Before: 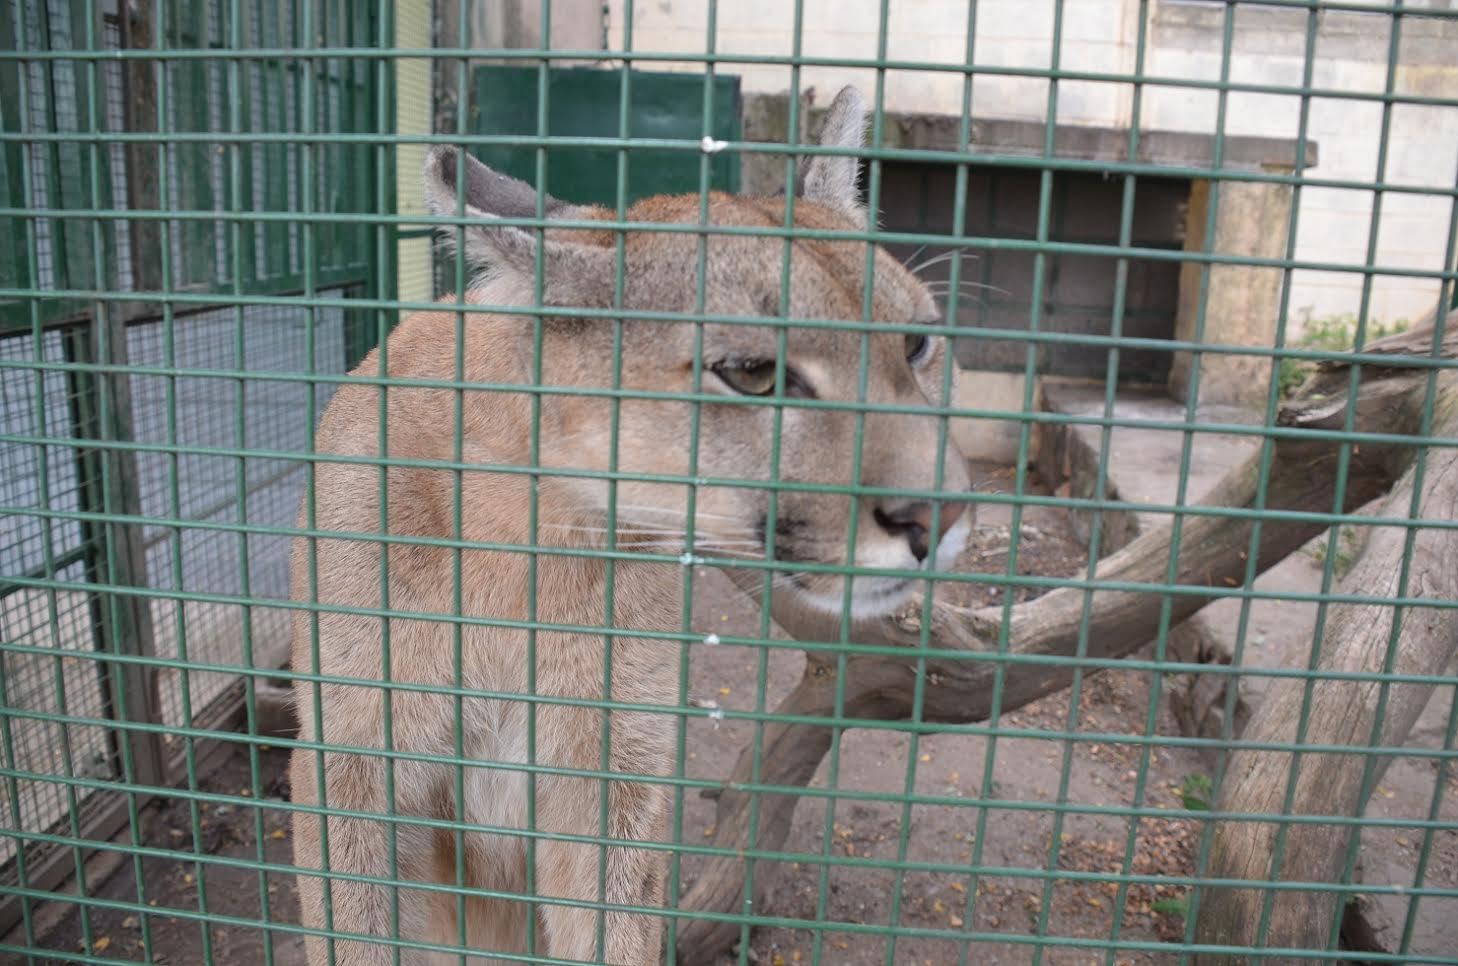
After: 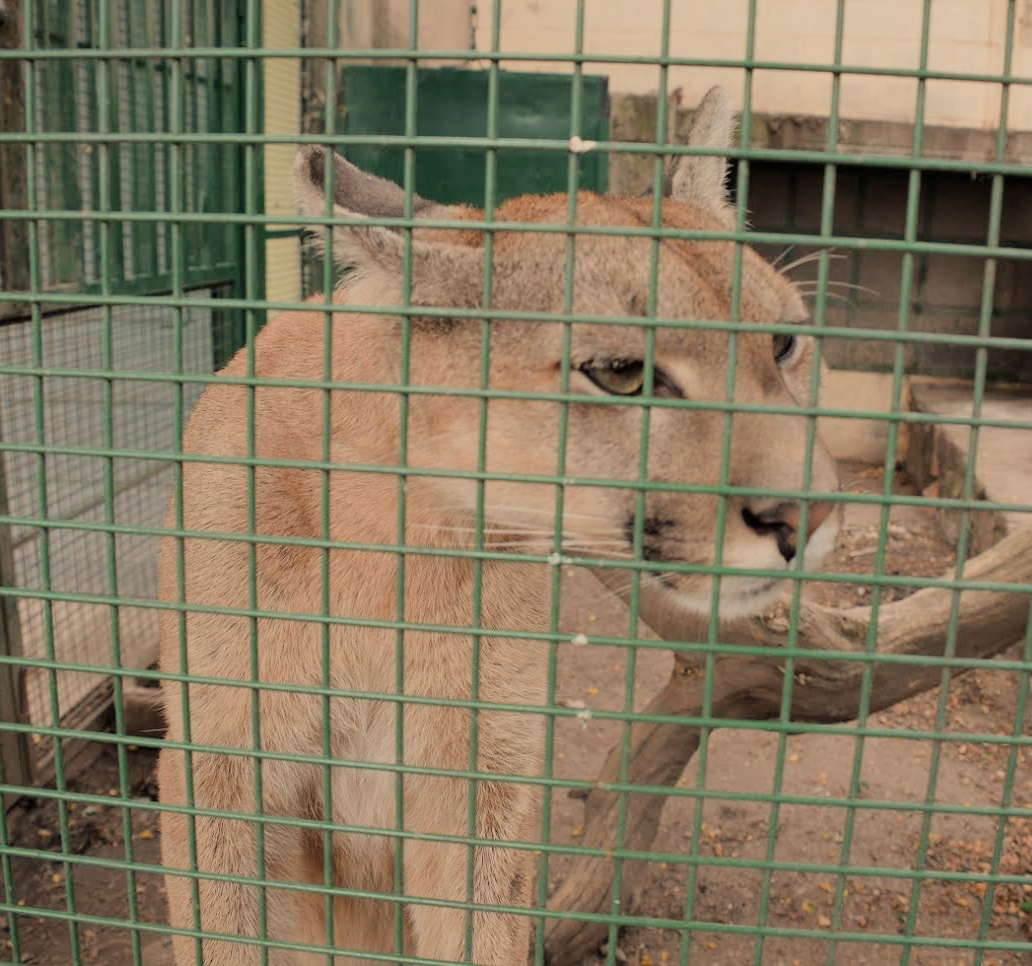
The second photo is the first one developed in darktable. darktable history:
tone curve: color space Lab, linked channels, preserve colors none
crop and rotate: left 9.061%, right 20.142%
white balance: red 1.138, green 0.996, blue 0.812
filmic rgb: black relative exposure -7.15 EV, white relative exposure 5.36 EV, hardness 3.02
